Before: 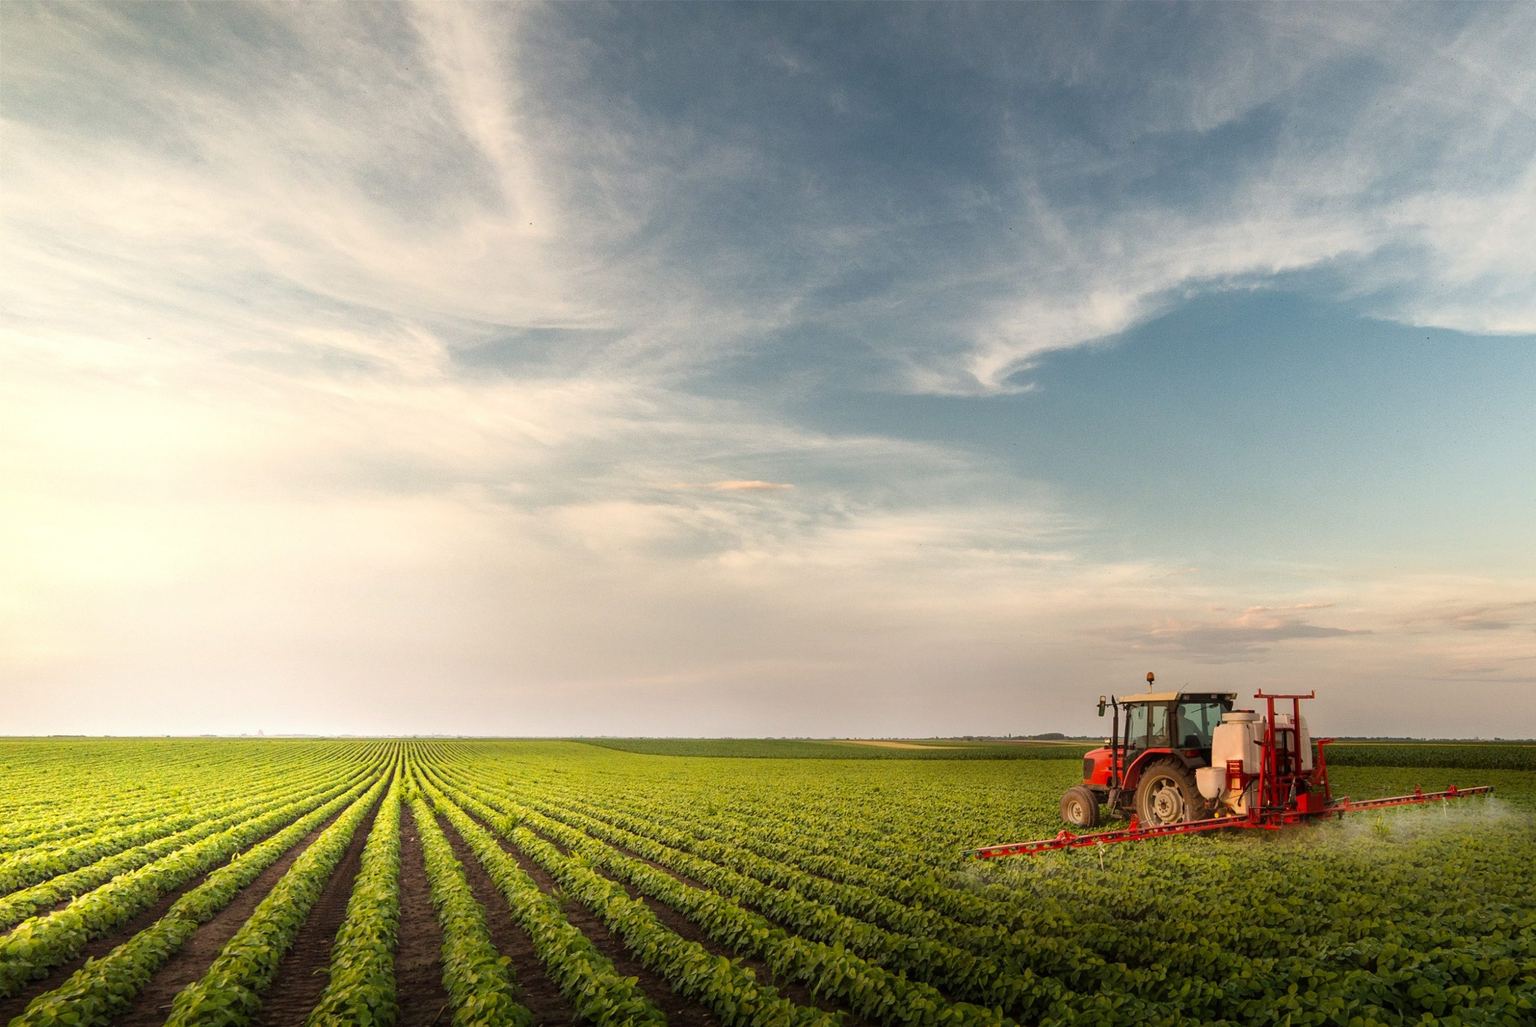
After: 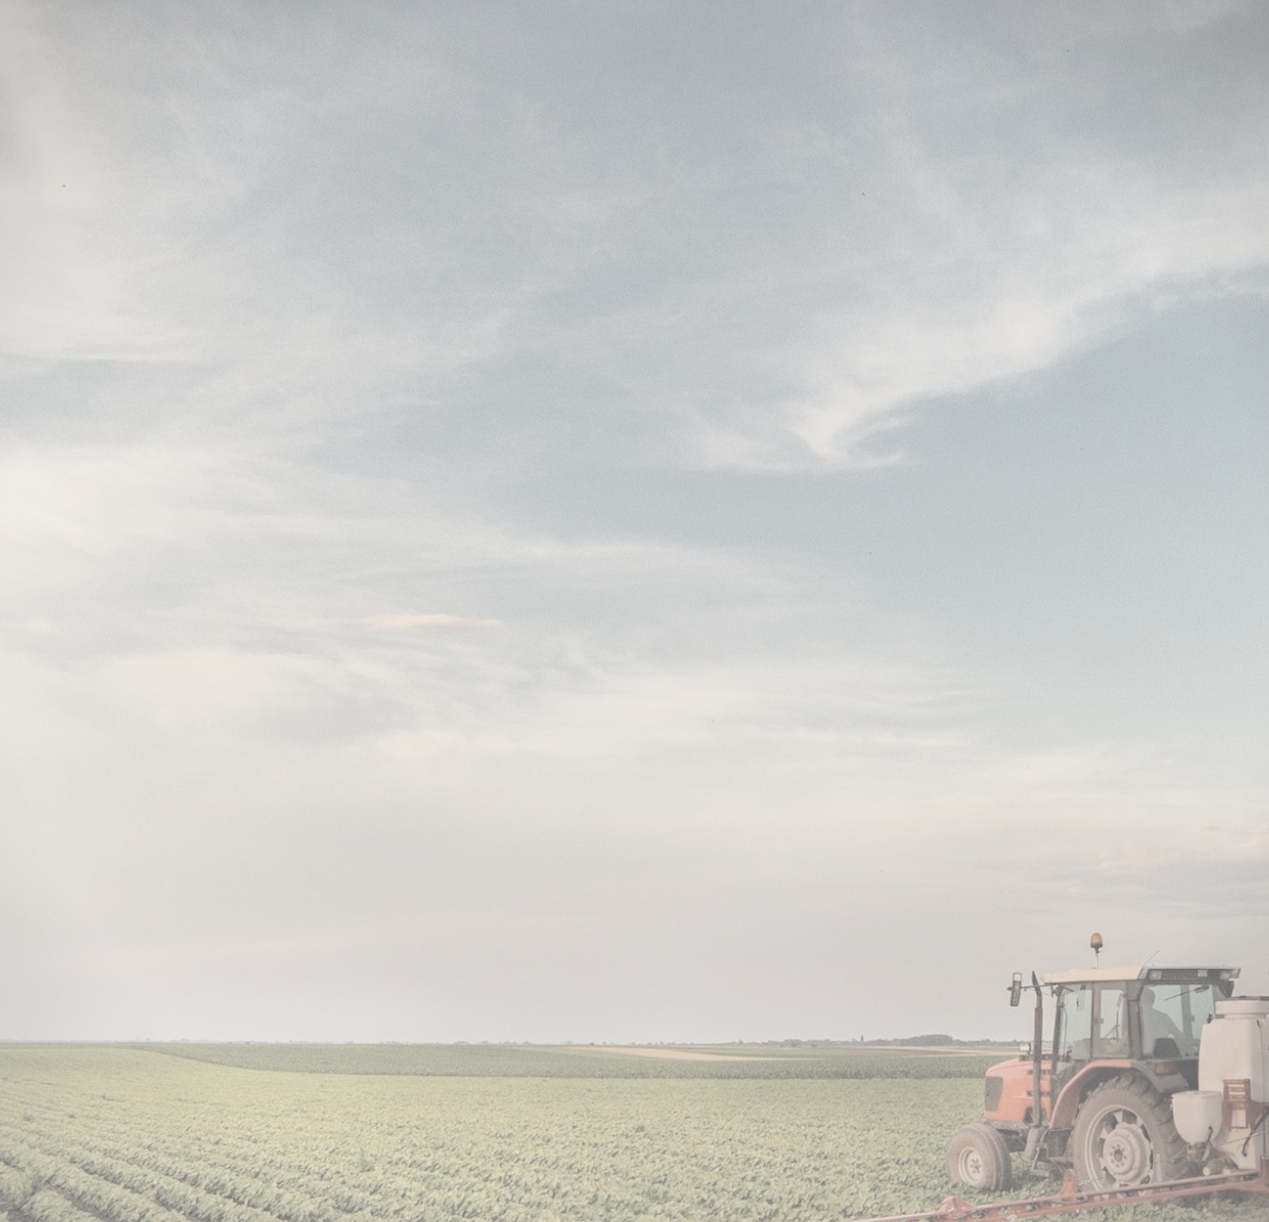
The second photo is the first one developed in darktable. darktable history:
vignetting: fall-off start 100%, fall-off radius 64.94%, automatic ratio true, unbound false
exposure: exposure 0.197 EV, compensate highlight preservation false
crop: left 32.075%, top 10.976%, right 18.355%, bottom 17.596%
tone equalizer: on, module defaults
contrast brightness saturation: contrast -0.32, brightness 0.75, saturation -0.78
haze removal: compatibility mode true, adaptive false
